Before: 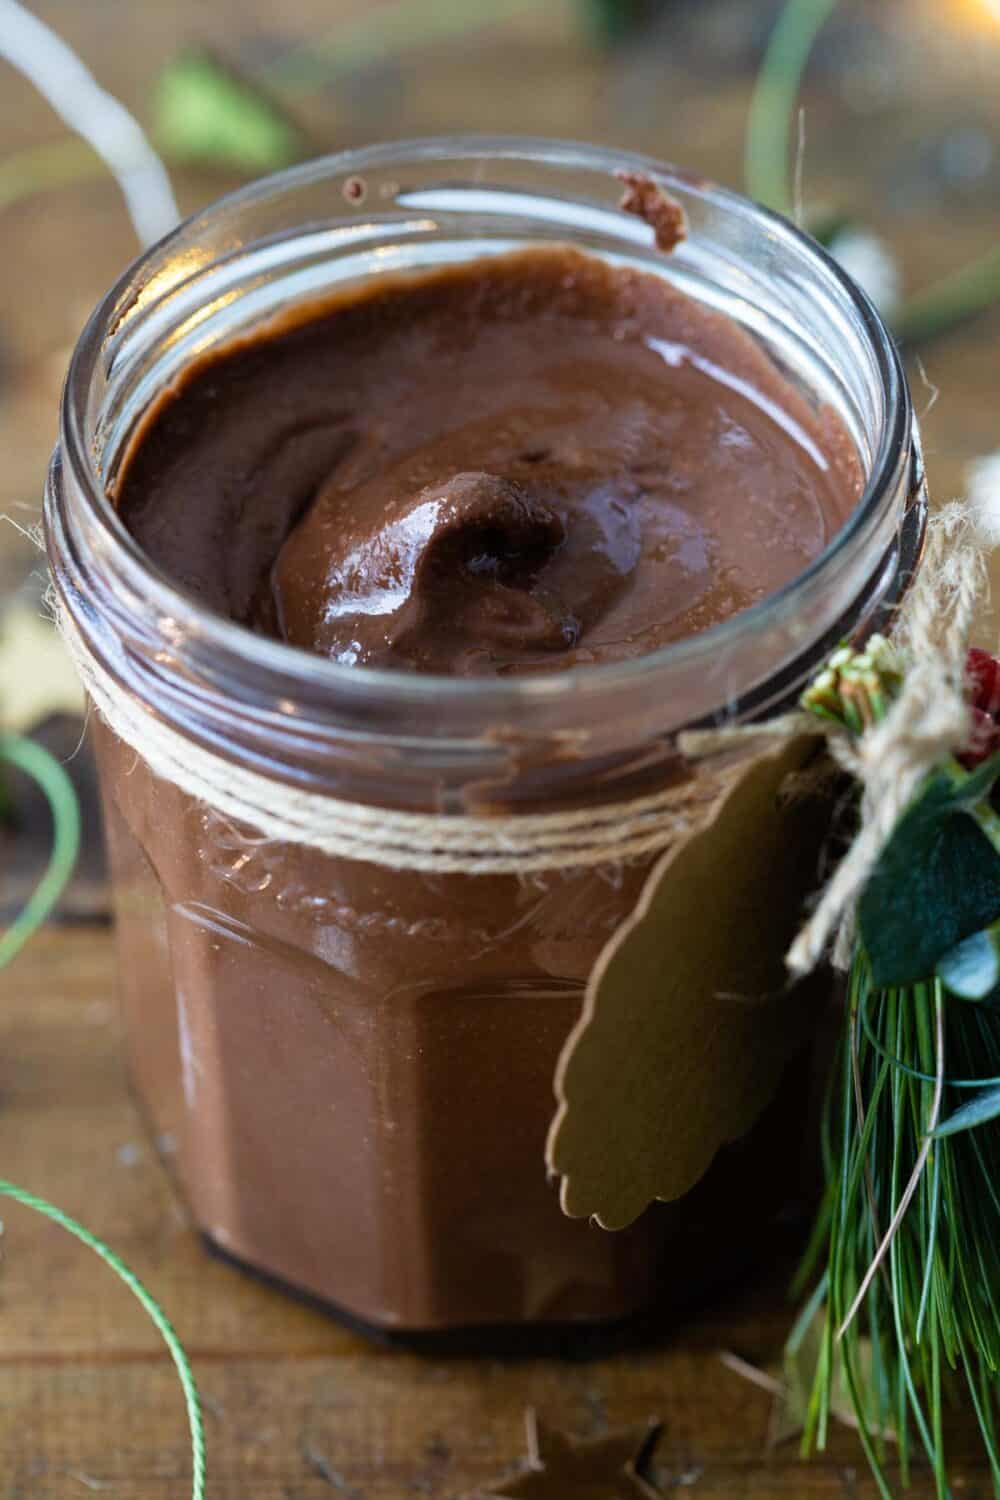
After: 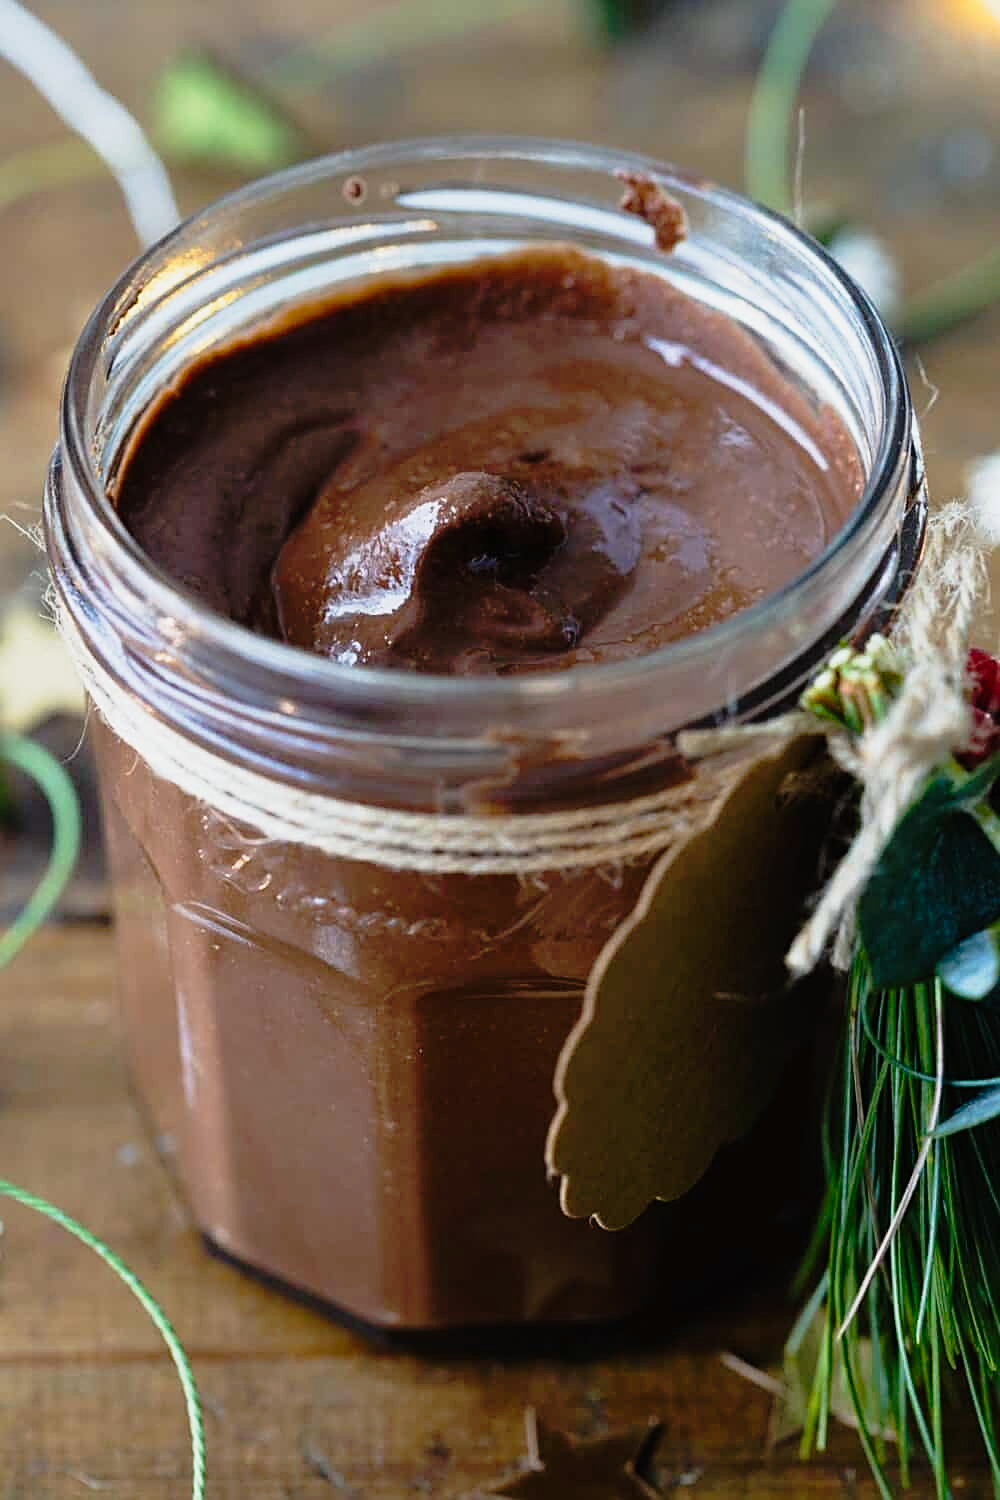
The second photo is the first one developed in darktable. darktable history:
exposure: exposure -0.138 EV, compensate highlight preservation false
sharpen: on, module defaults
tone curve: curves: ch0 [(0, 0.009) (0.105, 0.08) (0.195, 0.18) (0.283, 0.316) (0.384, 0.434) (0.485, 0.531) (0.638, 0.69) (0.81, 0.872) (1, 0.977)]; ch1 [(0, 0) (0.161, 0.092) (0.35, 0.33) (0.379, 0.401) (0.456, 0.469) (0.502, 0.5) (0.525, 0.514) (0.586, 0.604) (0.642, 0.645) (0.858, 0.817) (1, 0.942)]; ch2 [(0, 0) (0.371, 0.362) (0.437, 0.437) (0.48, 0.49) (0.53, 0.515) (0.56, 0.571) (0.622, 0.606) (0.881, 0.795) (1, 0.929)], preserve colors none
